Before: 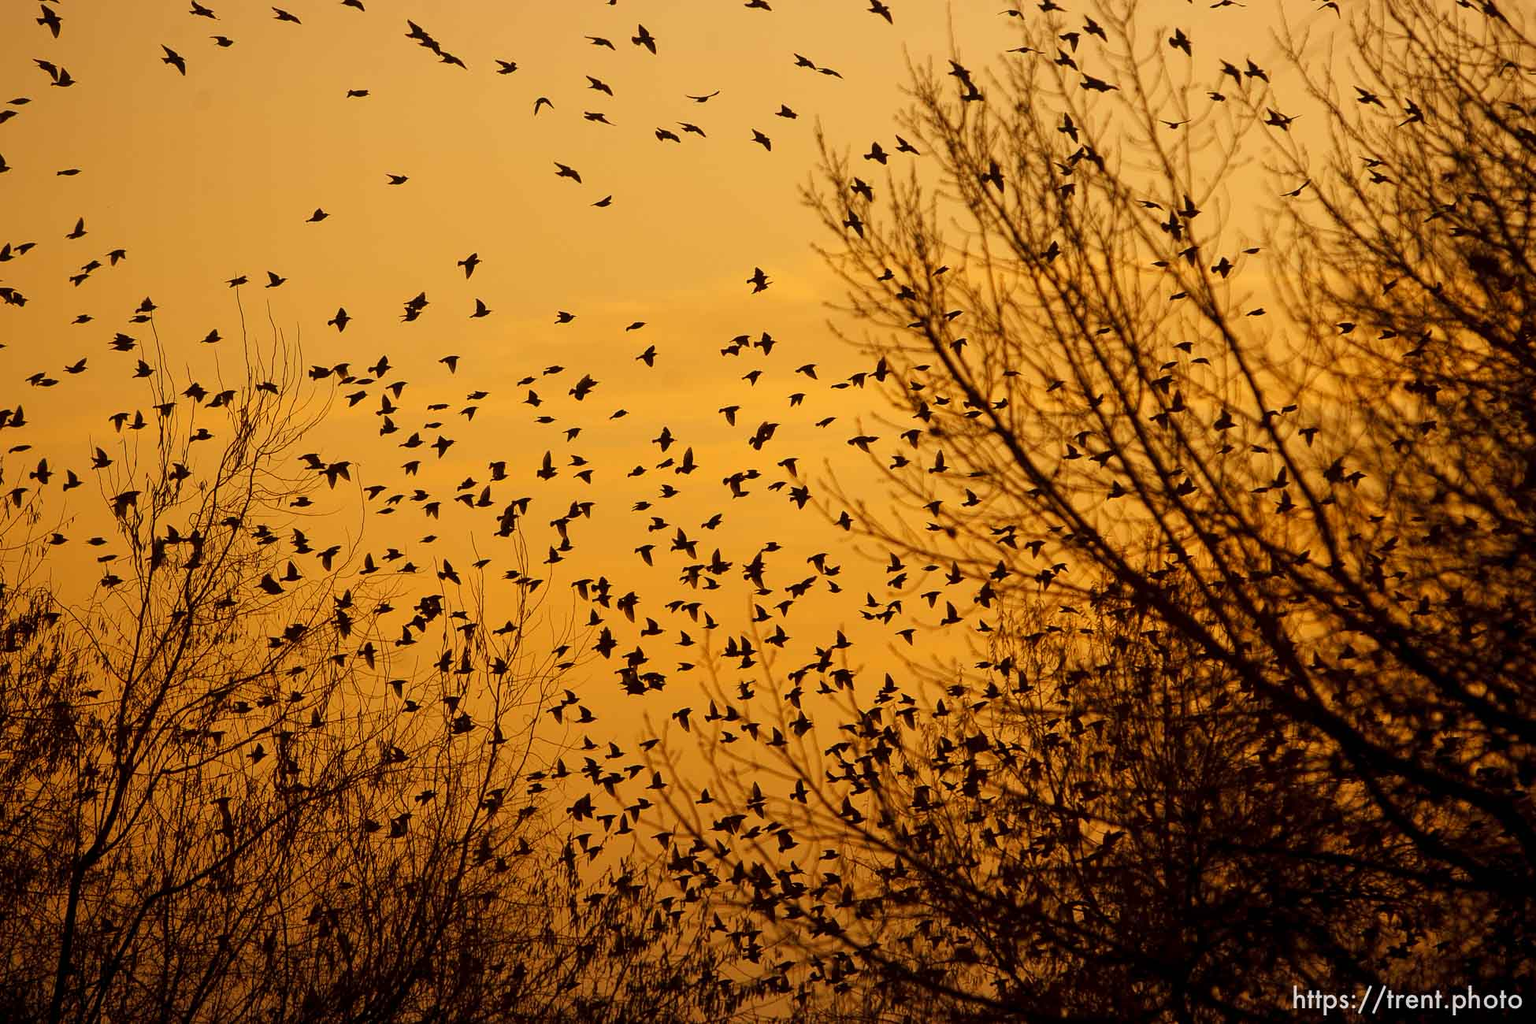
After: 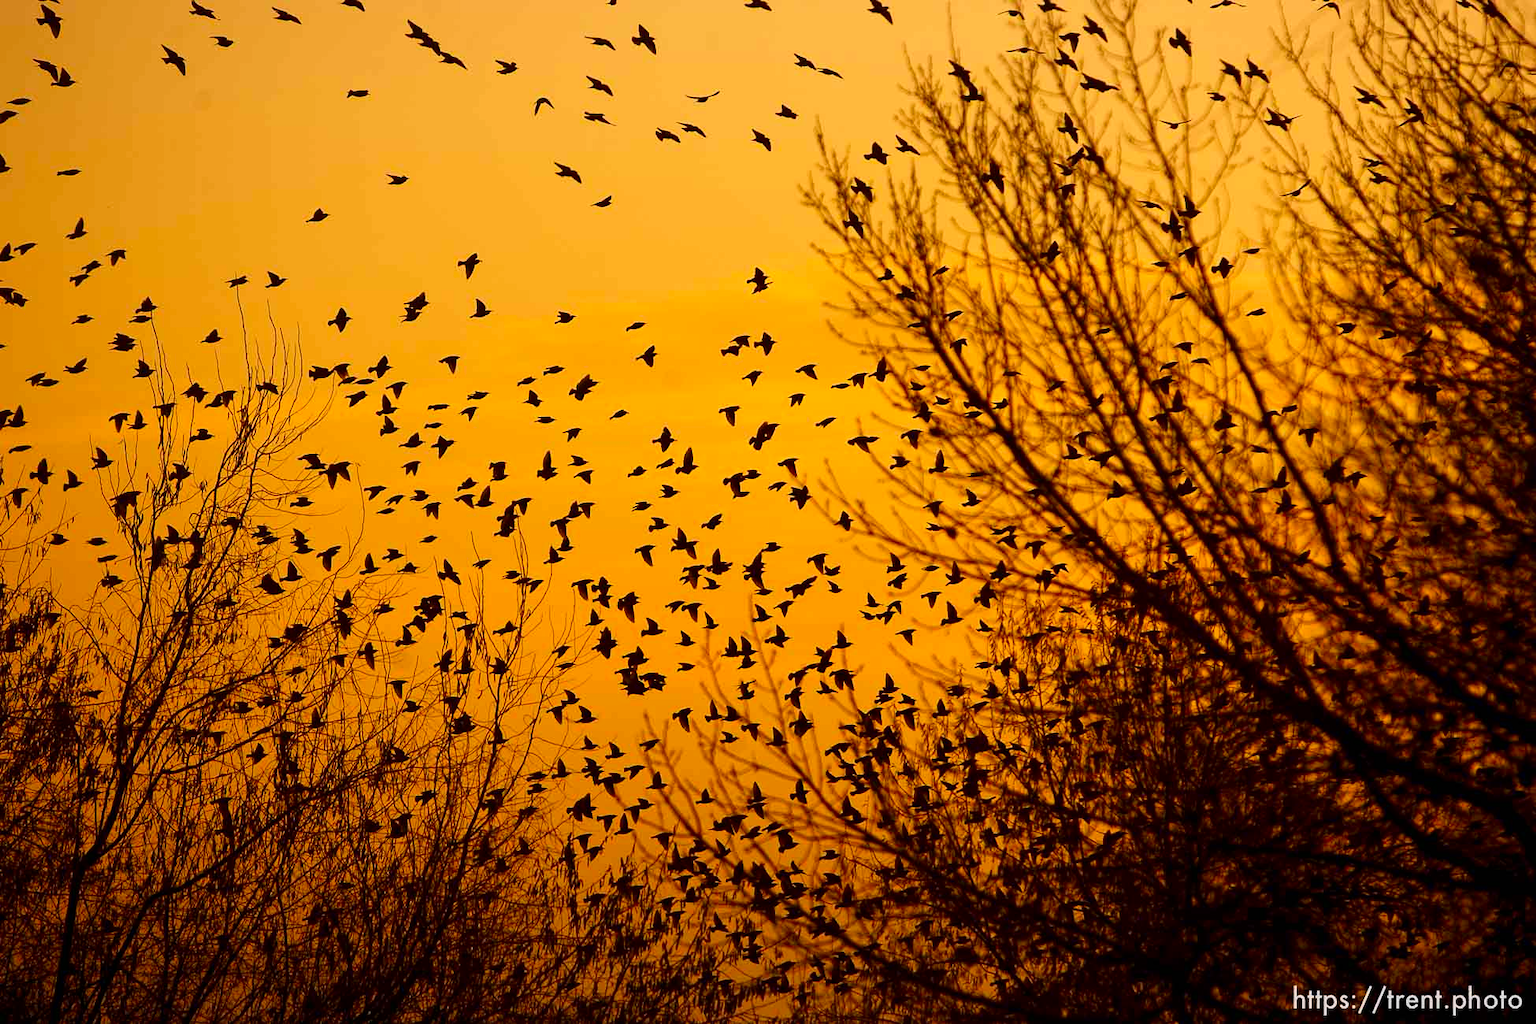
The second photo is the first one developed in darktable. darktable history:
contrast brightness saturation: contrast 0.175, saturation 0.297
